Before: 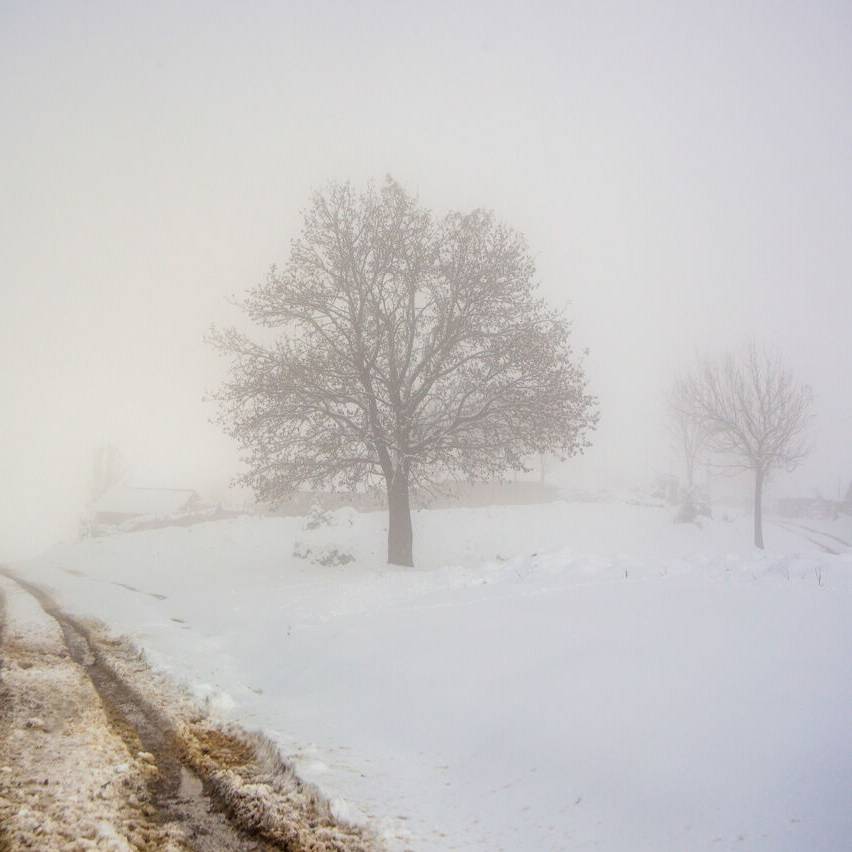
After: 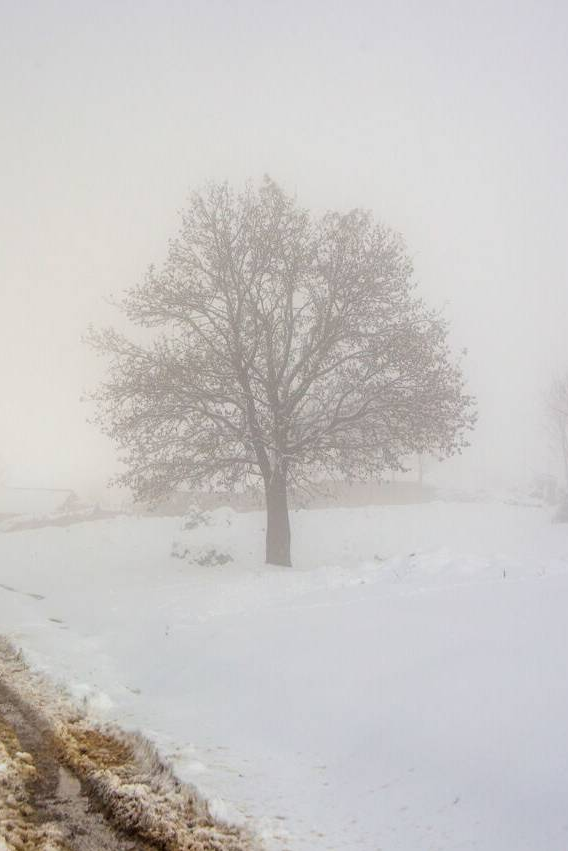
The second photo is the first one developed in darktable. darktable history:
crop and rotate: left 14.367%, right 18.938%
